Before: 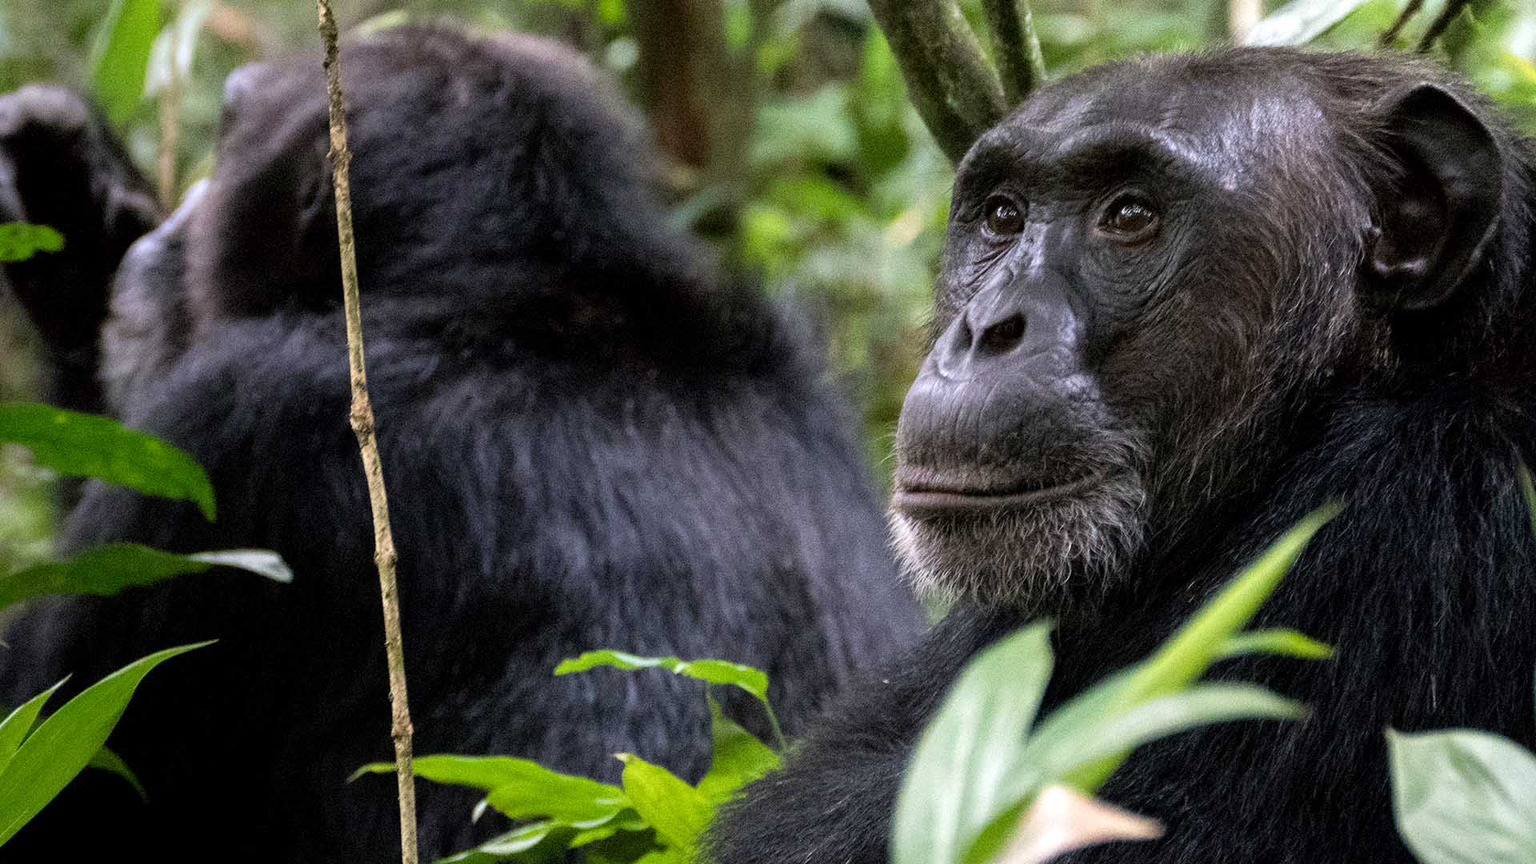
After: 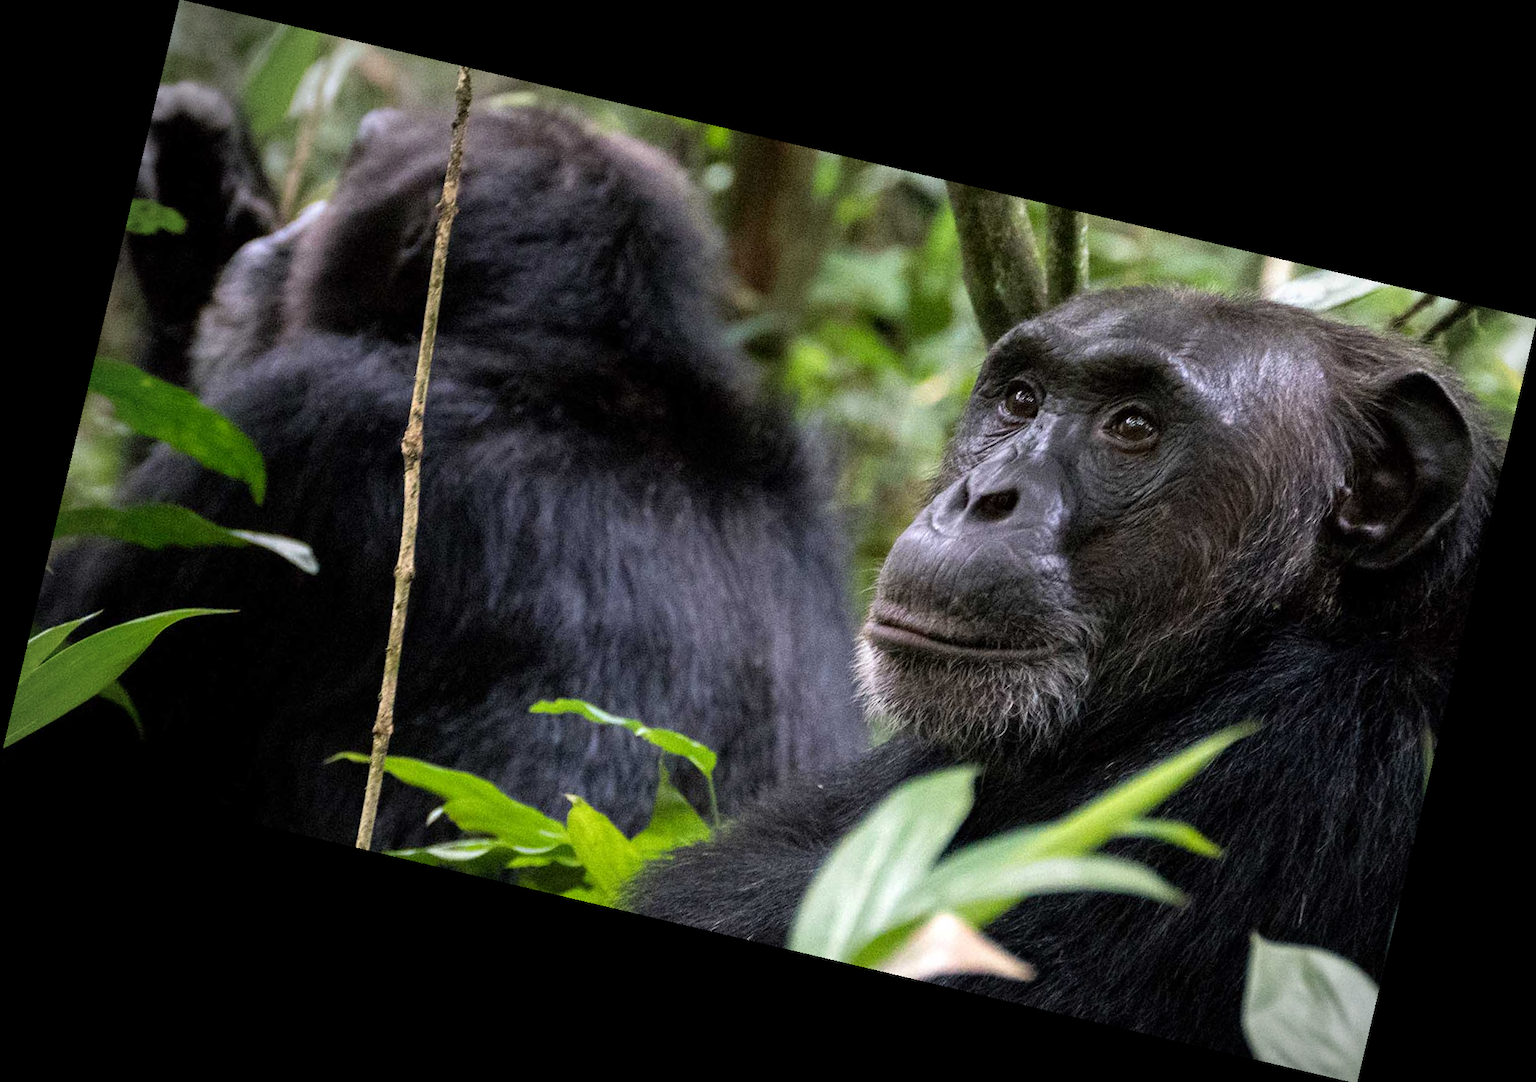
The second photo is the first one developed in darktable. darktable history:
rotate and perspective: rotation 13.27°, automatic cropping off
vignetting: automatic ratio true
